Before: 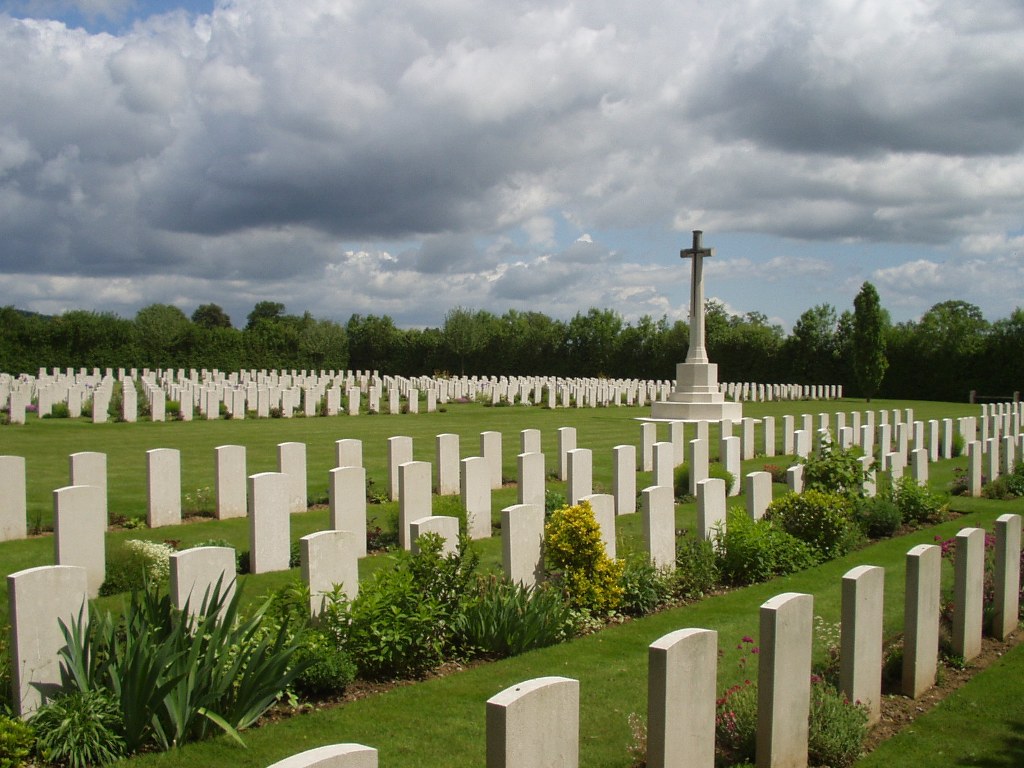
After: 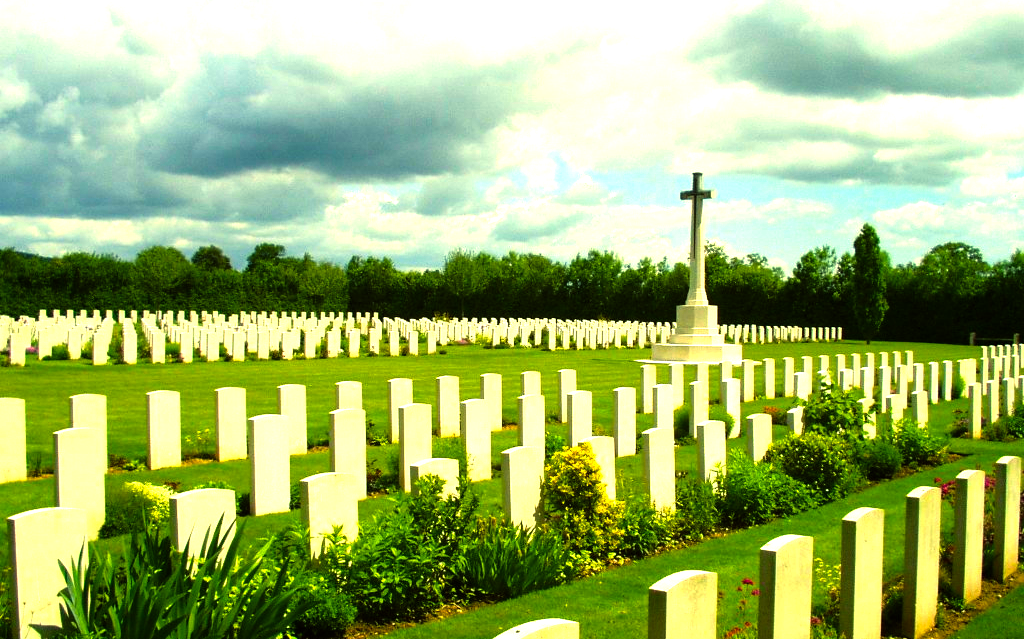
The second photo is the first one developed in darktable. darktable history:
color balance: mode lift, gamma, gain (sRGB), lift [1.014, 0.966, 0.918, 0.87], gamma [0.86, 0.734, 0.918, 0.976], gain [1.063, 1.13, 1.063, 0.86]
crop: top 7.625%, bottom 8.027%
exposure: black level correction 0, exposure 1.2 EV, compensate highlight preservation false
white balance: red 0.925, blue 1.046
color balance rgb: perceptual saturation grading › global saturation 25%, global vibrance 20%
